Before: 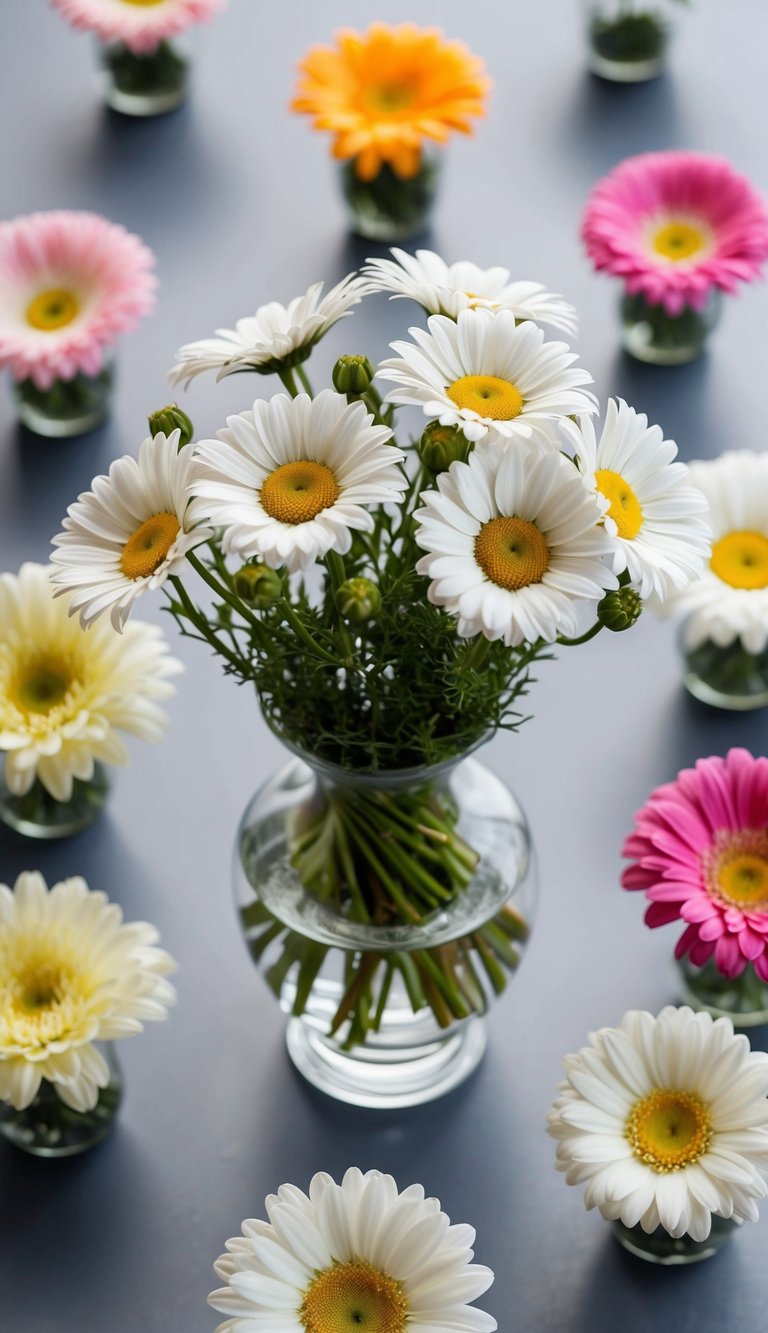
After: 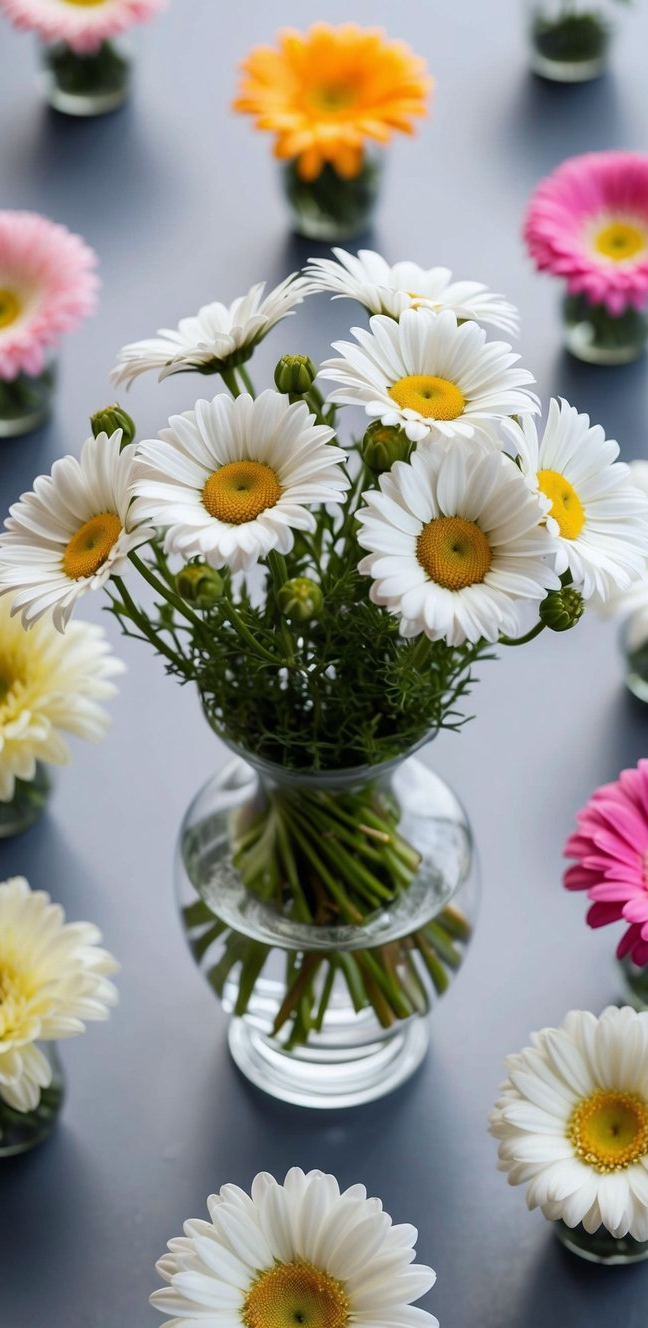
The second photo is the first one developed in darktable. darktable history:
white balance: red 0.988, blue 1.017
crop: left 7.598%, right 7.873%
